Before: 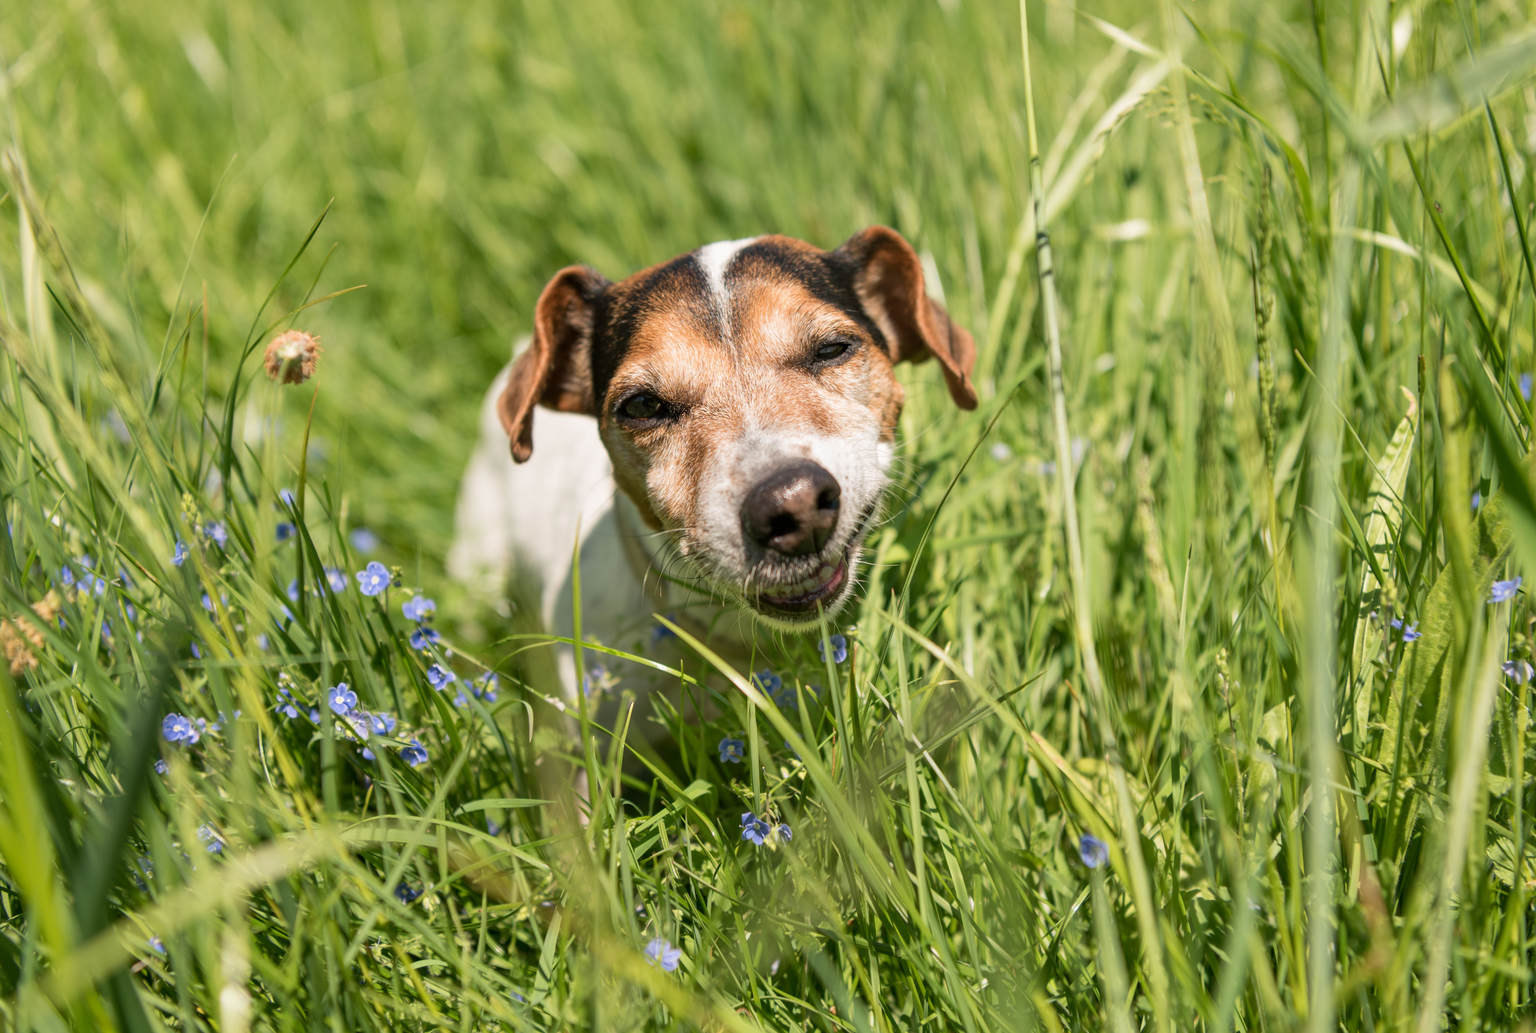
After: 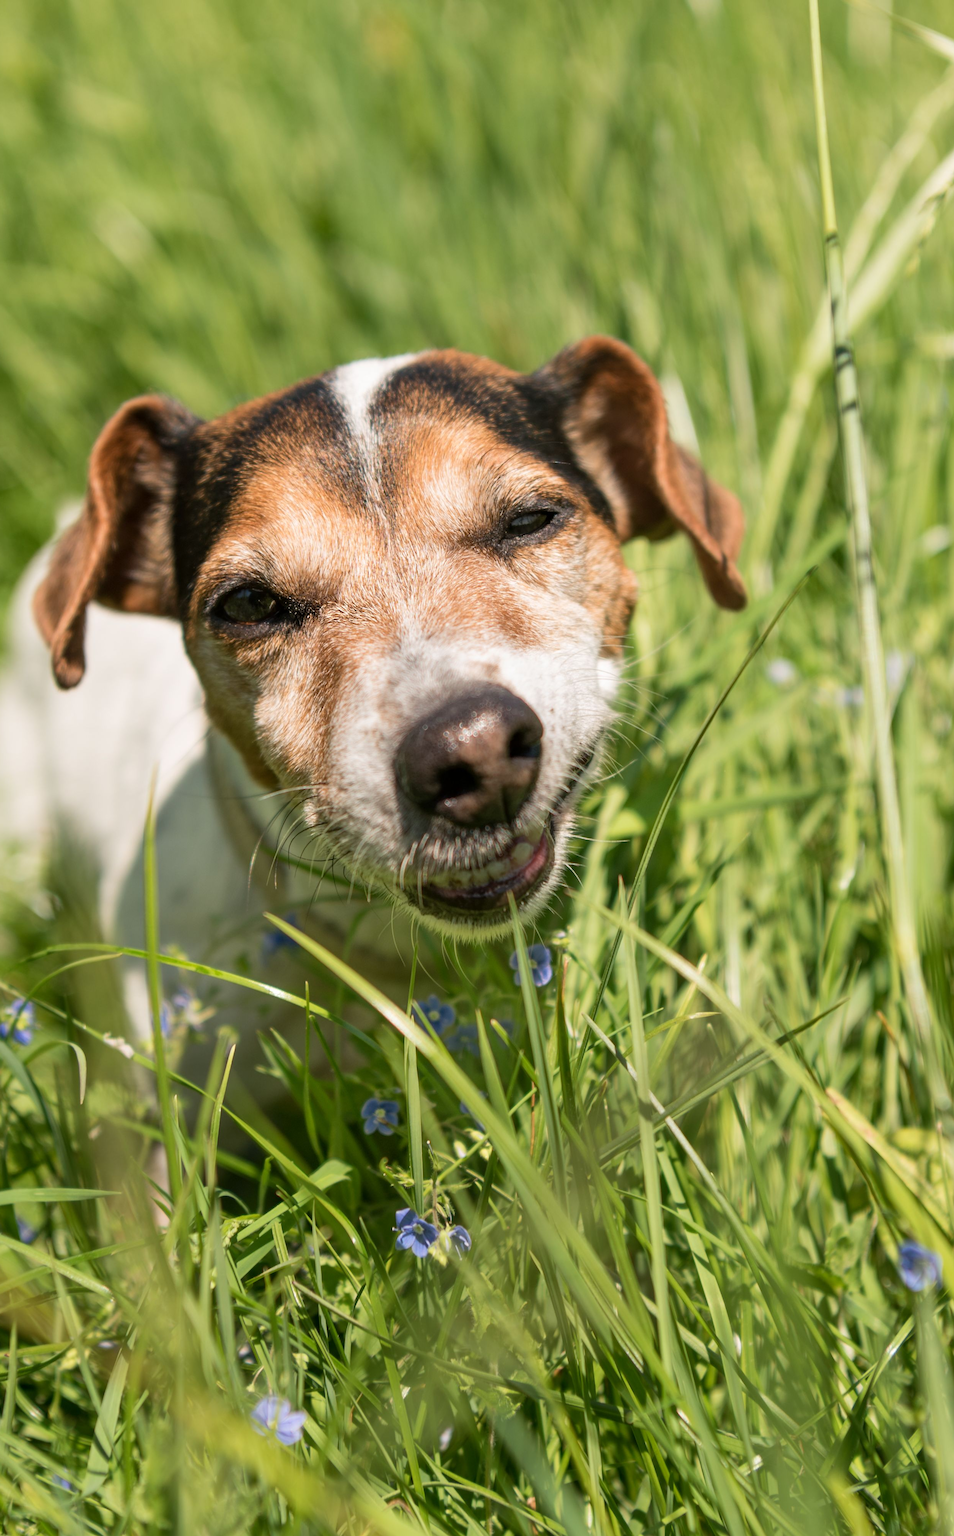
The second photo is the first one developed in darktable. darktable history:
crop: left 30.968%, right 27.231%
